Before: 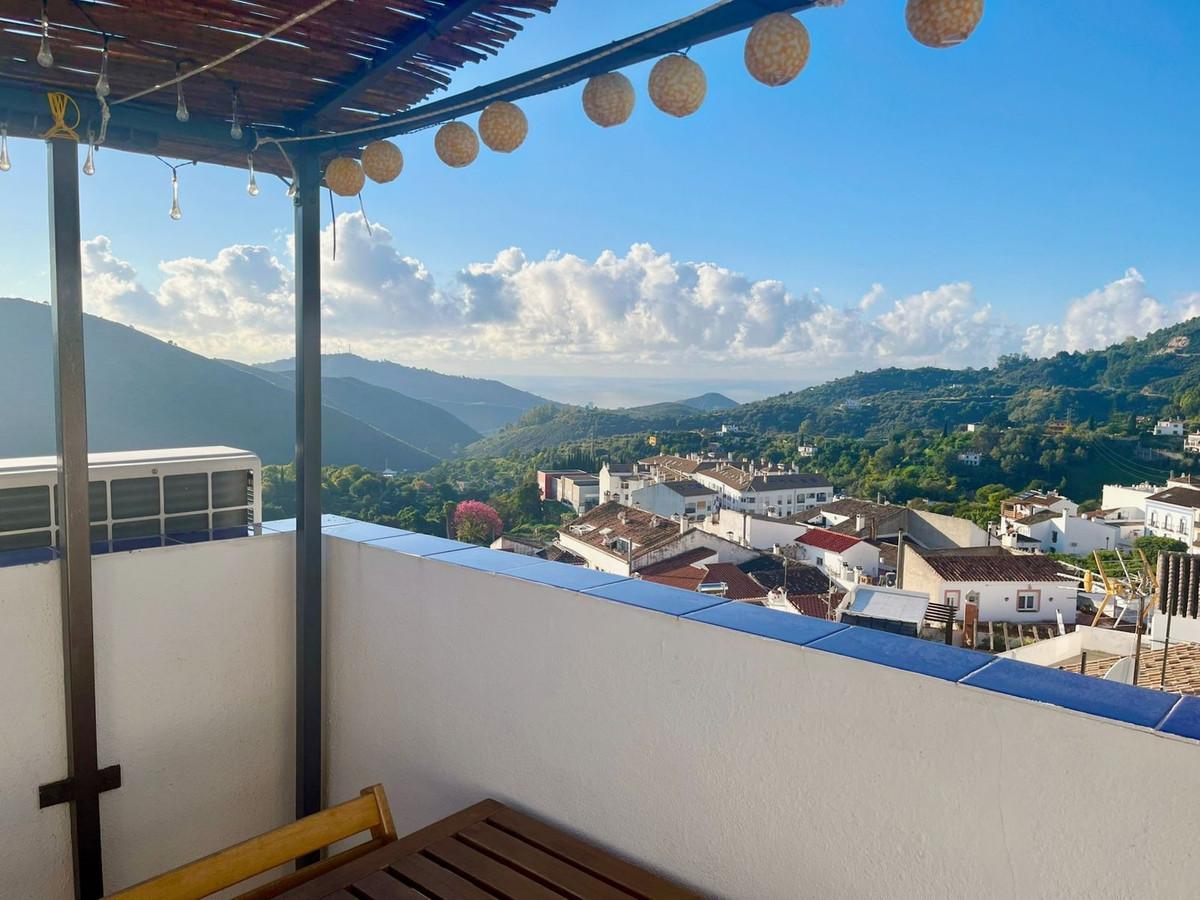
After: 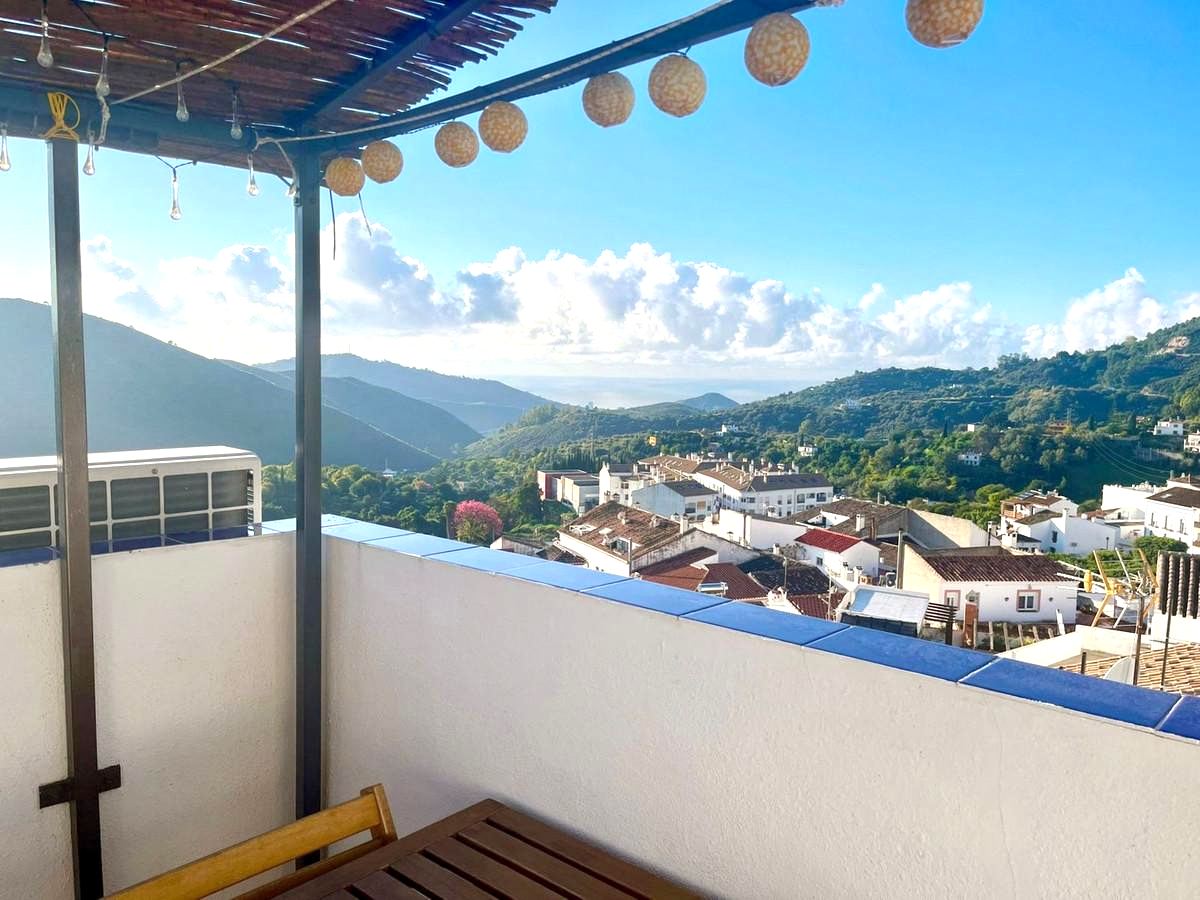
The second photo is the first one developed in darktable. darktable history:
local contrast: highlights 100%, shadows 100%, detail 120%, midtone range 0.2
exposure: exposure 0.636 EV, compensate highlight preservation false
